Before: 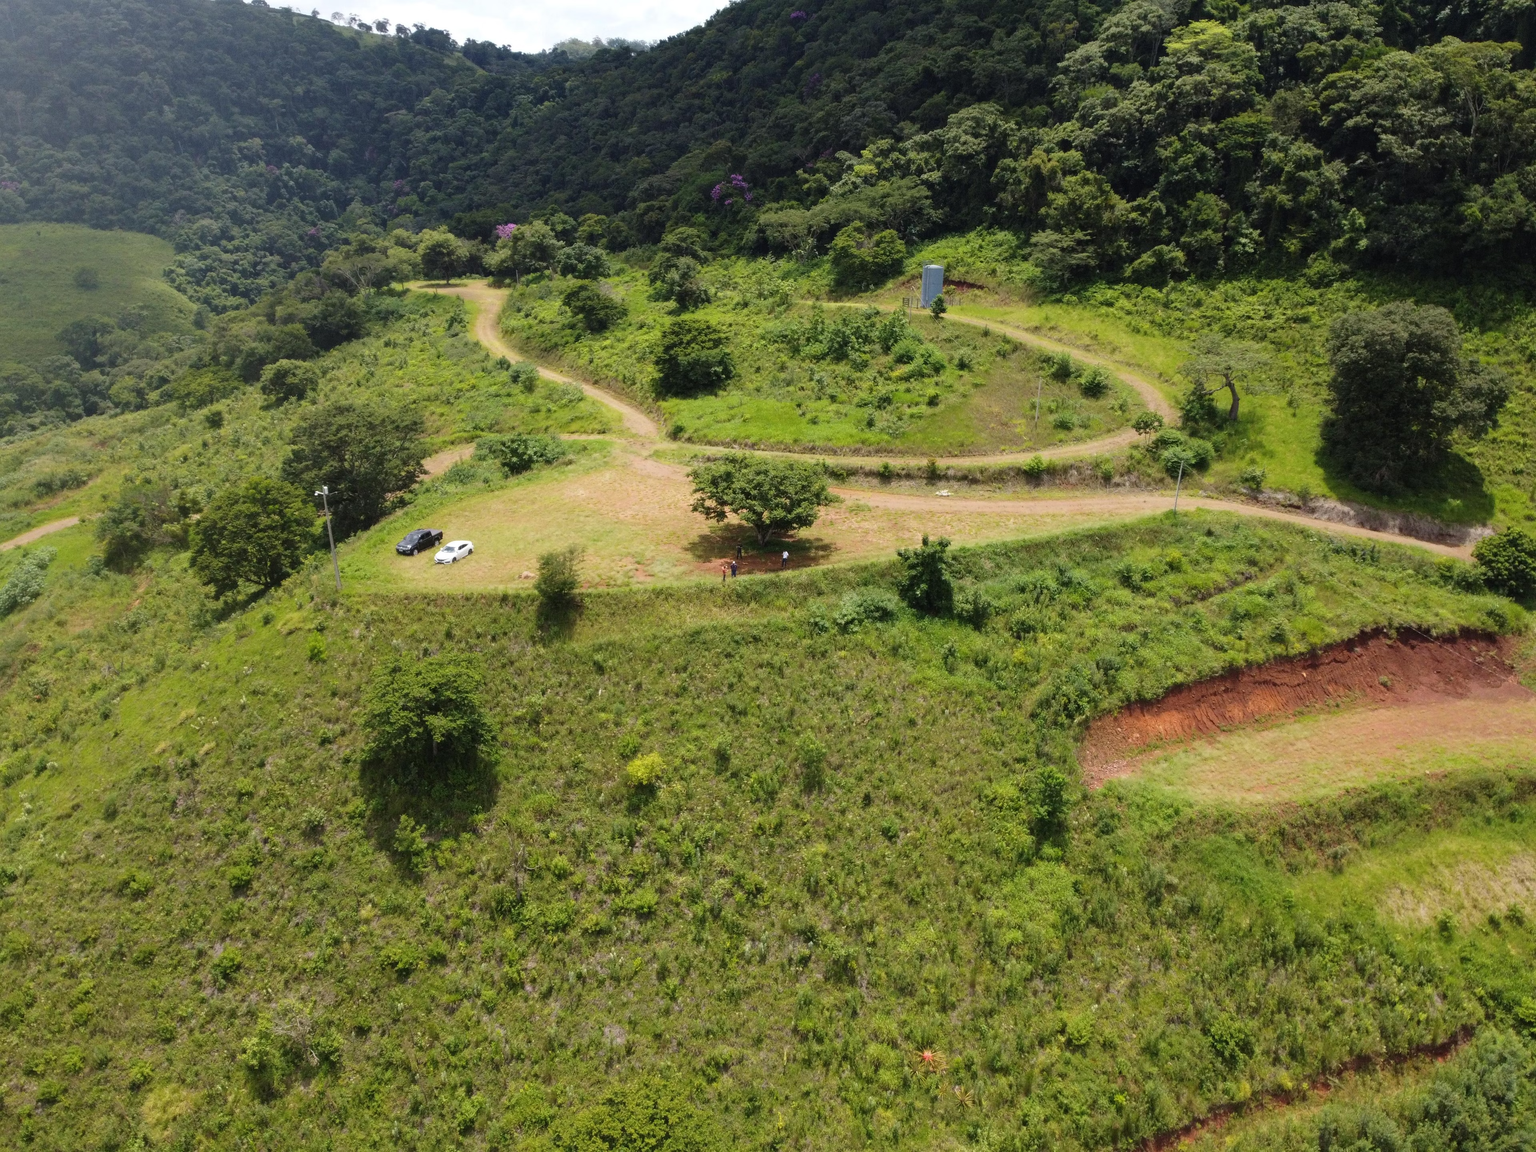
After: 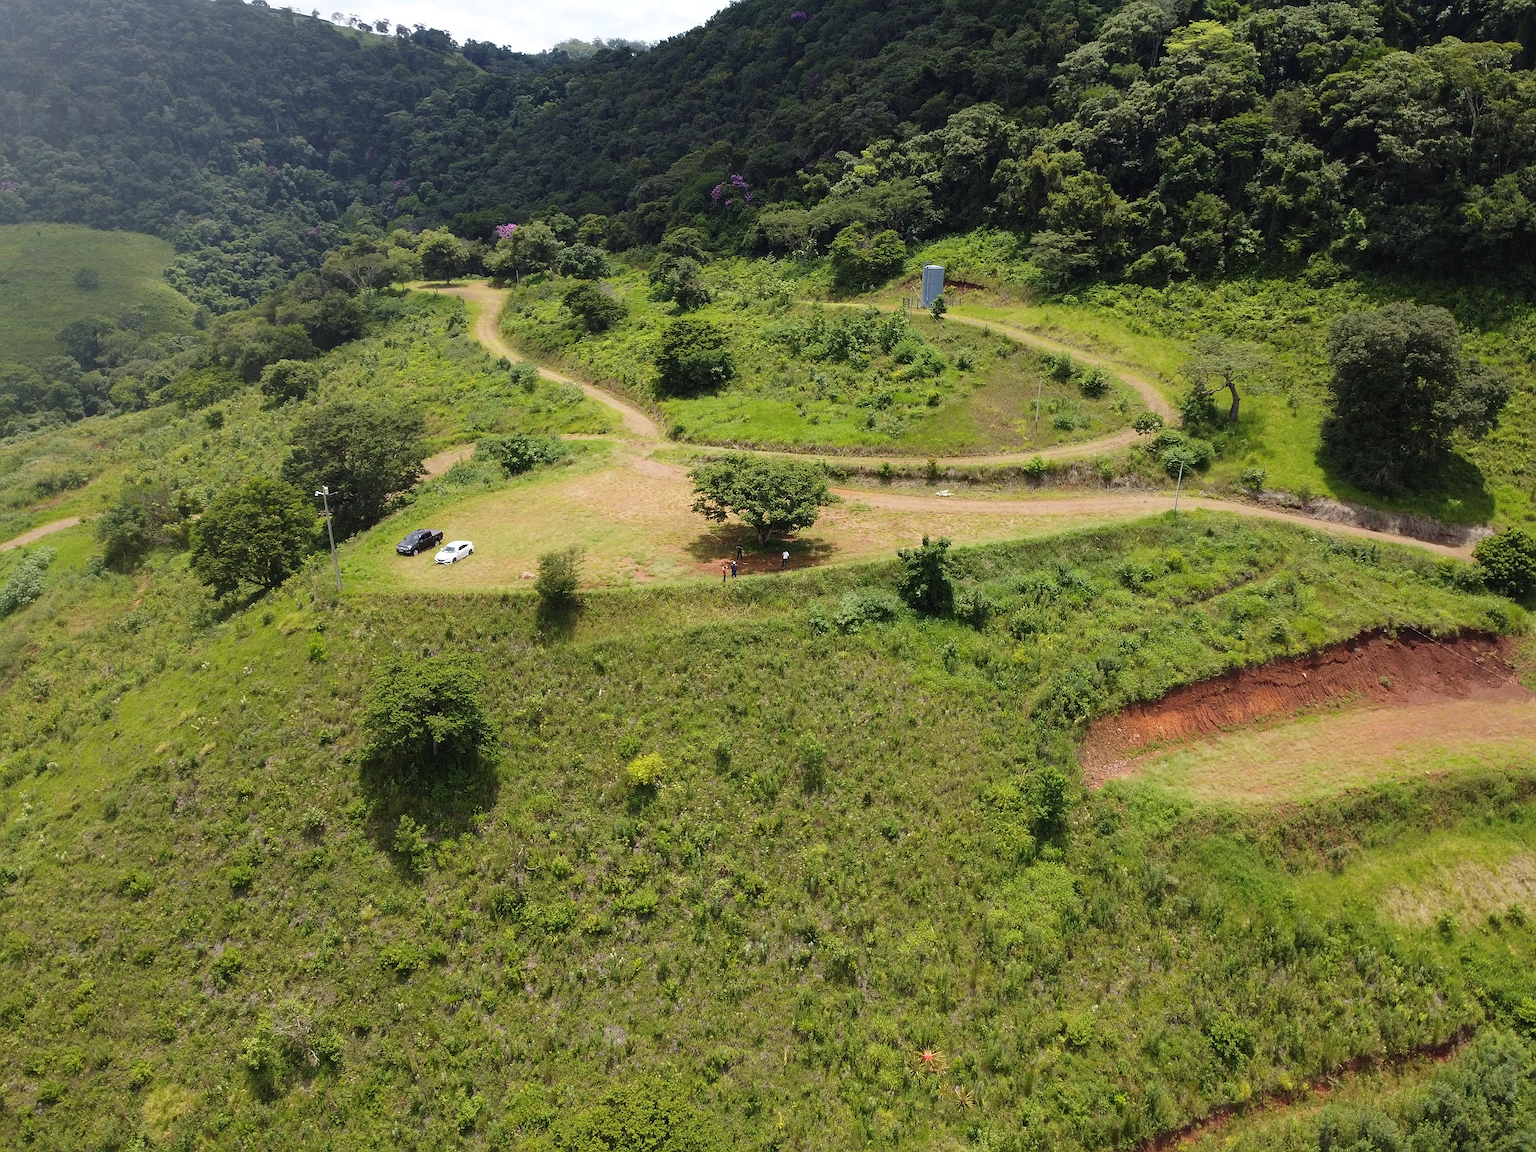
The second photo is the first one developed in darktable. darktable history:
sharpen: radius 1.395, amount 1.256, threshold 0.835
